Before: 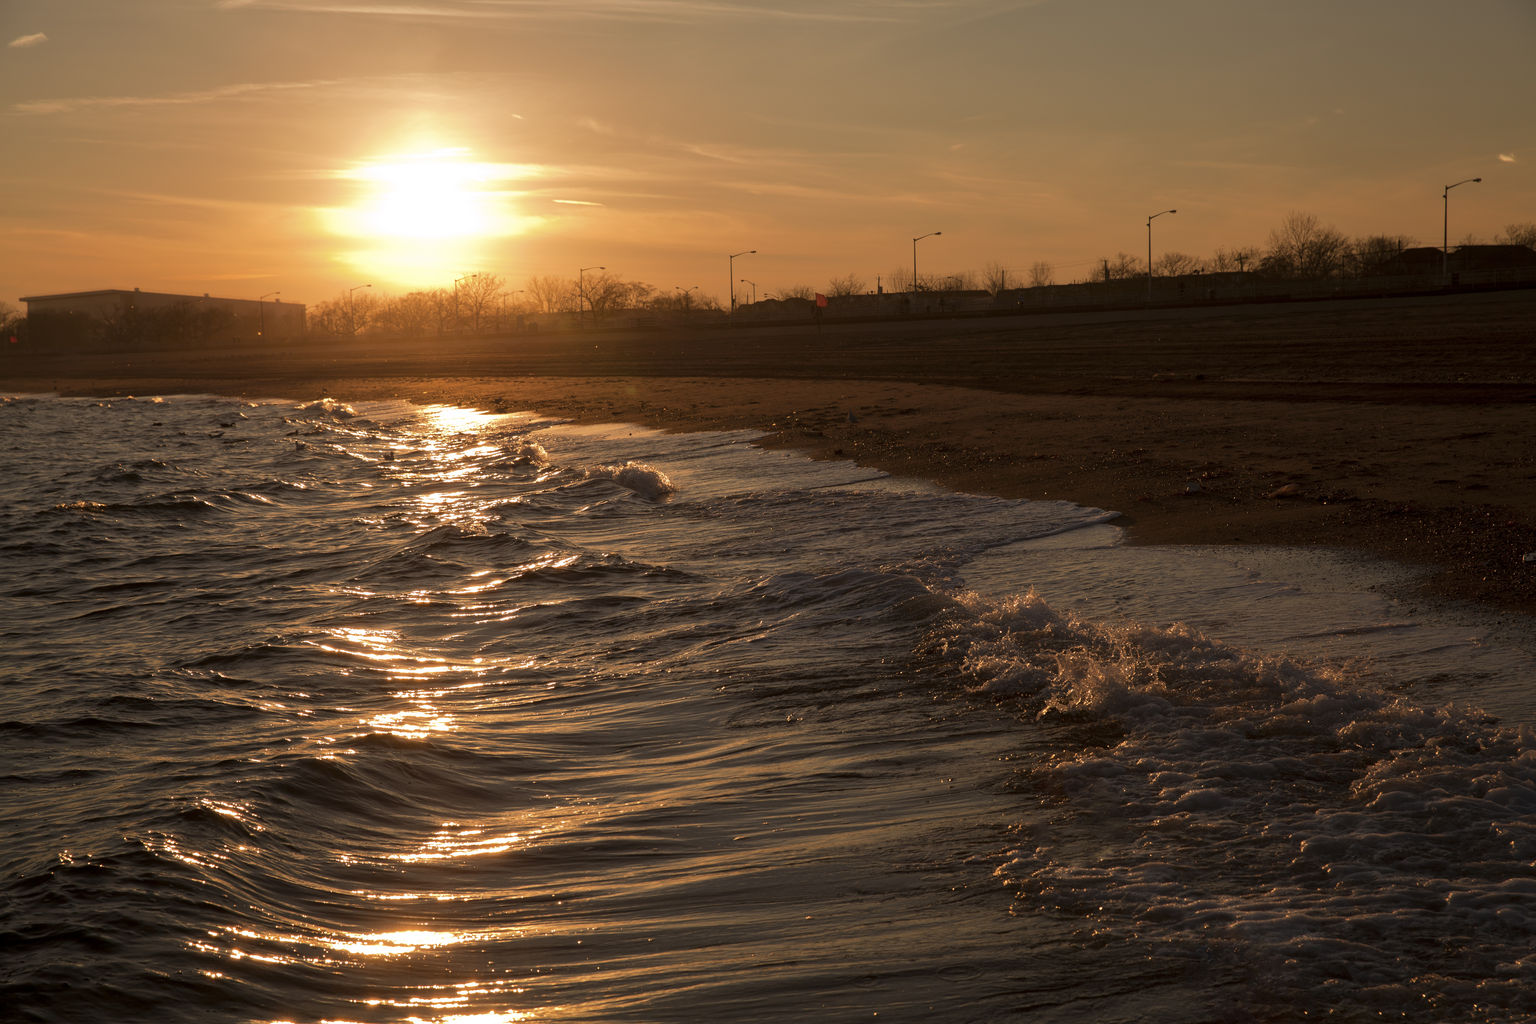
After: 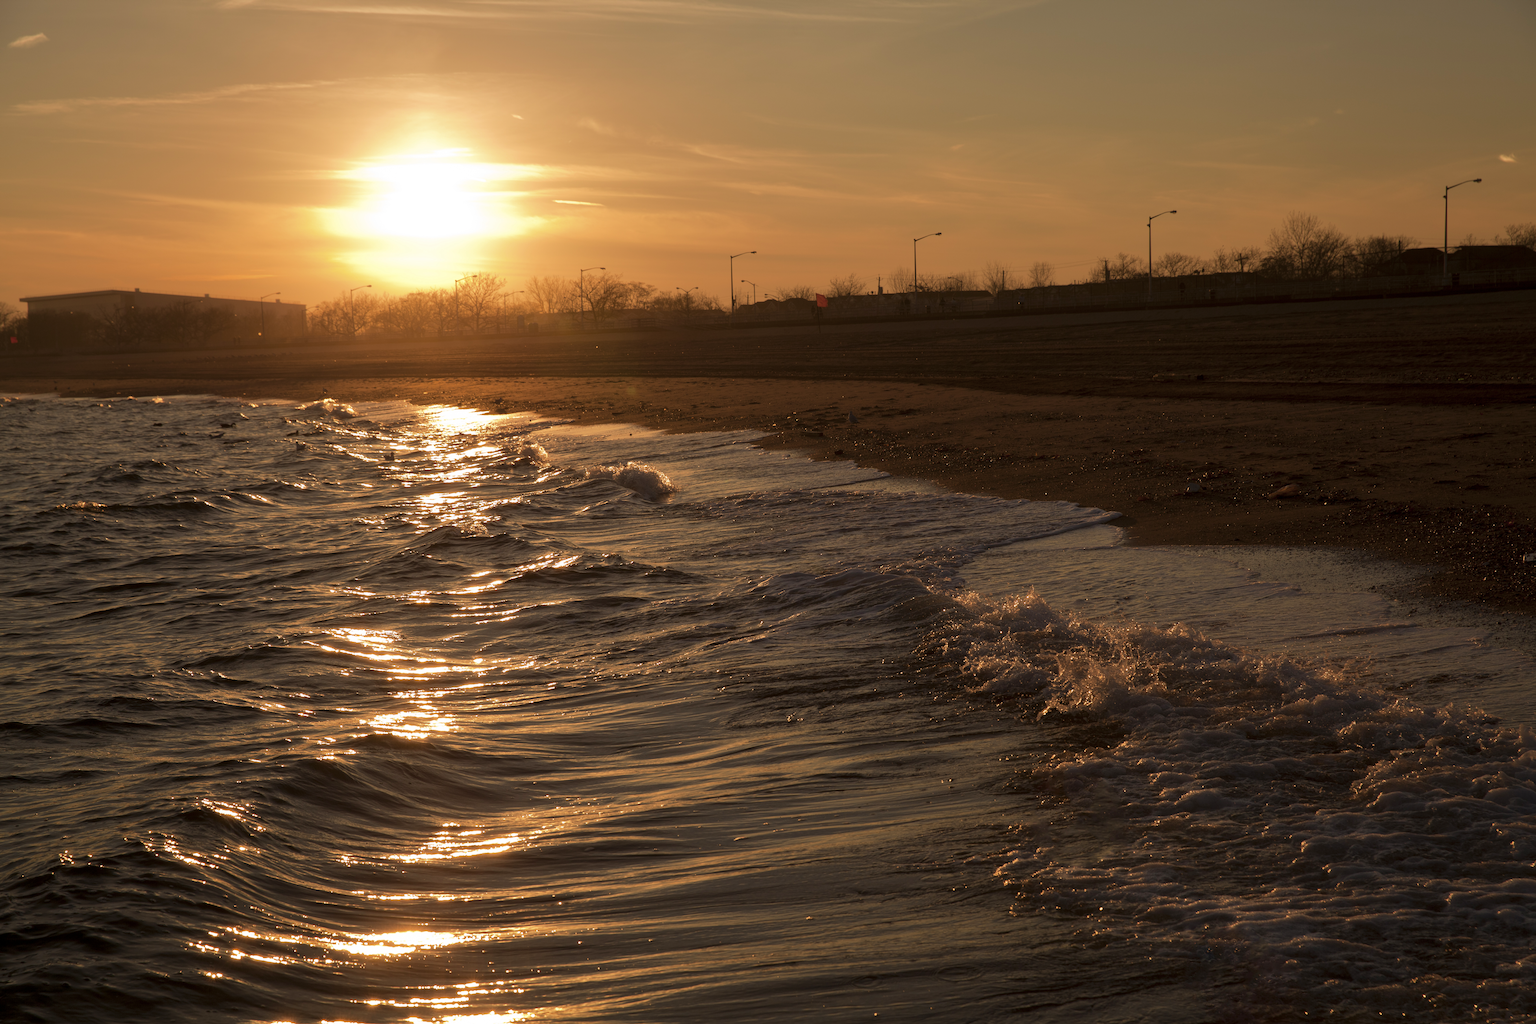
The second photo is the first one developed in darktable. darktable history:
velvia: strength 21.76%
white balance: red 1, blue 1
